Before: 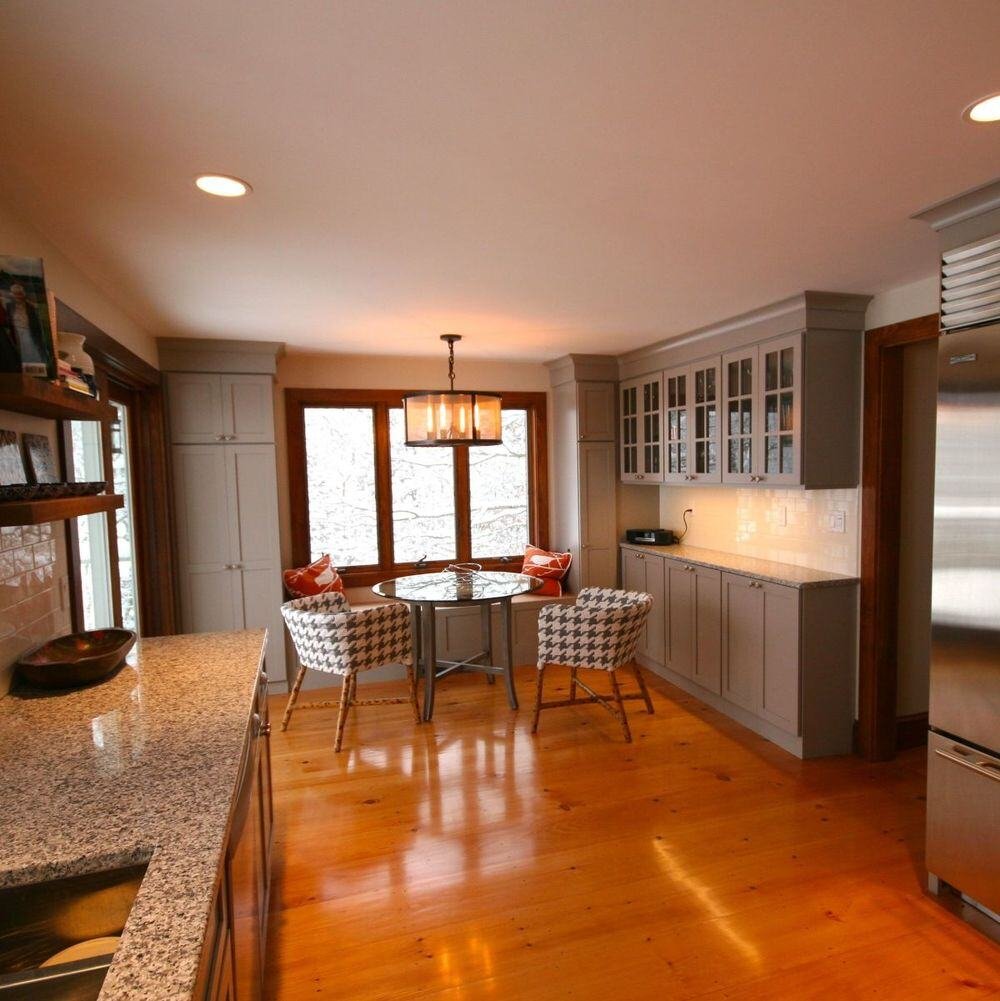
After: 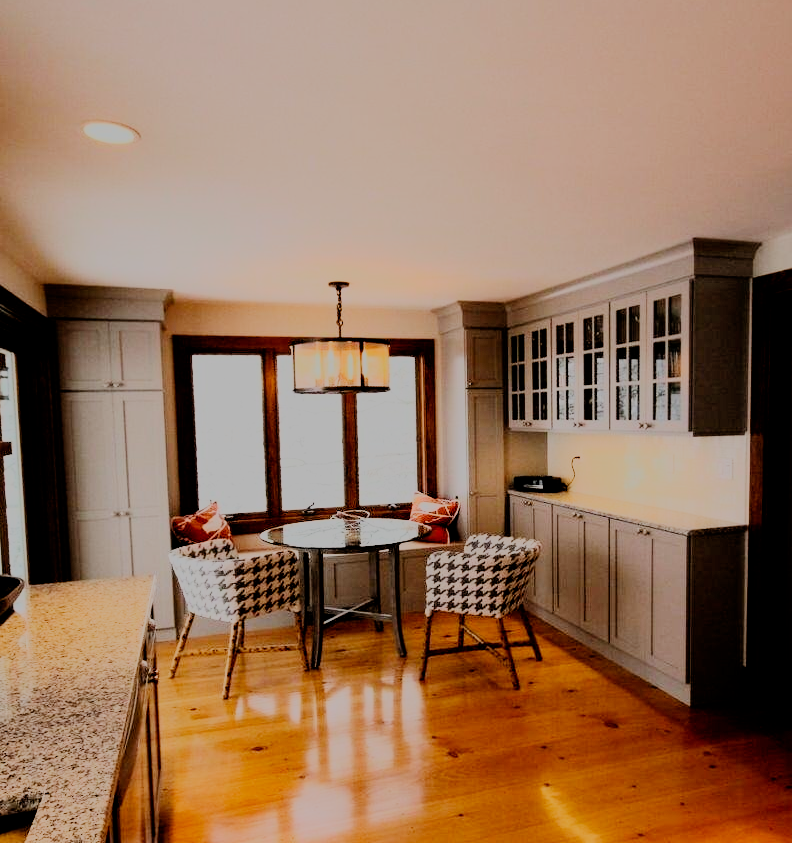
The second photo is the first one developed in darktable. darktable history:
filmic rgb: middle gray luminance 30%, black relative exposure -9 EV, white relative exposure 7 EV, threshold 6 EV, target black luminance 0%, hardness 2.94, latitude 2.04%, contrast 0.963, highlights saturation mix 5%, shadows ↔ highlights balance 12.16%, add noise in highlights 0, preserve chrominance no, color science v3 (2019), use custom middle-gray values true, iterations of high-quality reconstruction 0, contrast in highlights soft, enable highlight reconstruction true
rgb curve: curves: ch0 [(0, 0) (0.21, 0.15) (0.24, 0.21) (0.5, 0.75) (0.75, 0.96) (0.89, 0.99) (1, 1)]; ch1 [(0, 0.02) (0.21, 0.13) (0.25, 0.2) (0.5, 0.67) (0.75, 0.9) (0.89, 0.97) (1, 1)]; ch2 [(0, 0.02) (0.21, 0.13) (0.25, 0.2) (0.5, 0.67) (0.75, 0.9) (0.89, 0.97) (1, 1)], compensate middle gray true
crop: left 11.225%, top 5.381%, right 9.565%, bottom 10.314%
